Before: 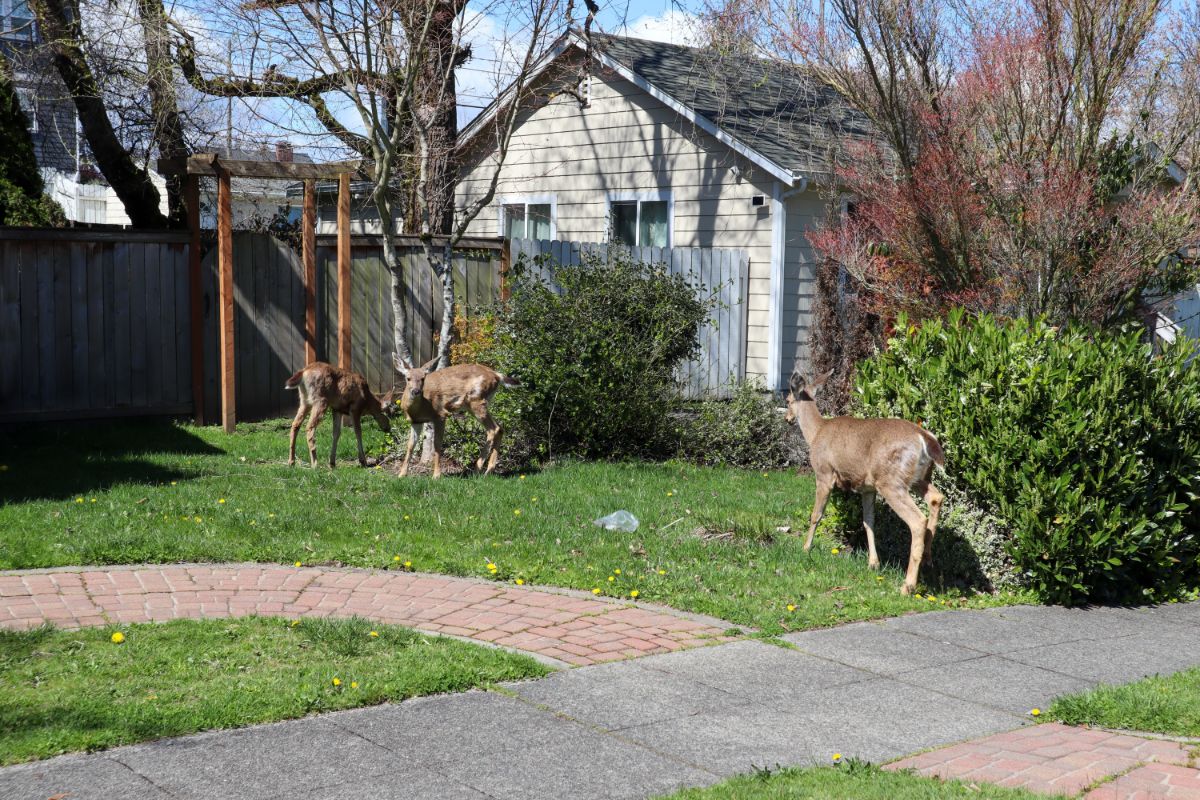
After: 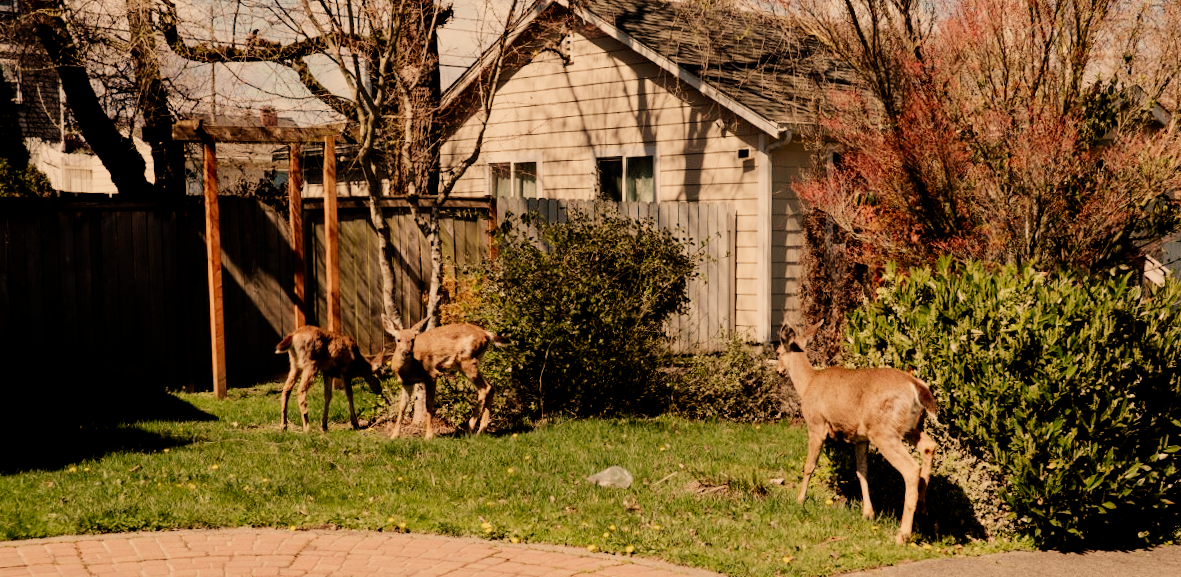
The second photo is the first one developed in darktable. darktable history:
white balance: red 1.467, blue 0.684
crop: top 3.857%, bottom 21.132%
filmic rgb: middle gray luminance 30%, black relative exposure -9 EV, white relative exposure 7 EV, threshold 6 EV, target black luminance 0%, hardness 2.94, latitude 2.04%, contrast 0.963, highlights saturation mix 5%, shadows ↔ highlights balance 12.16%, add noise in highlights 0, preserve chrominance no, color science v3 (2019), use custom middle-gray values true, iterations of high-quality reconstruction 0, contrast in highlights soft, enable highlight reconstruction true
tone equalizer: -8 EV -0.75 EV, -7 EV -0.7 EV, -6 EV -0.6 EV, -5 EV -0.4 EV, -3 EV 0.4 EV, -2 EV 0.6 EV, -1 EV 0.7 EV, +0 EV 0.75 EV, edges refinement/feathering 500, mask exposure compensation -1.57 EV, preserve details no
rotate and perspective: rotation -1.42°, crop left 0.016, crop right 0.984, crop top 0.035, crop bottom 0.965
color balance rgb: on, module defaults
